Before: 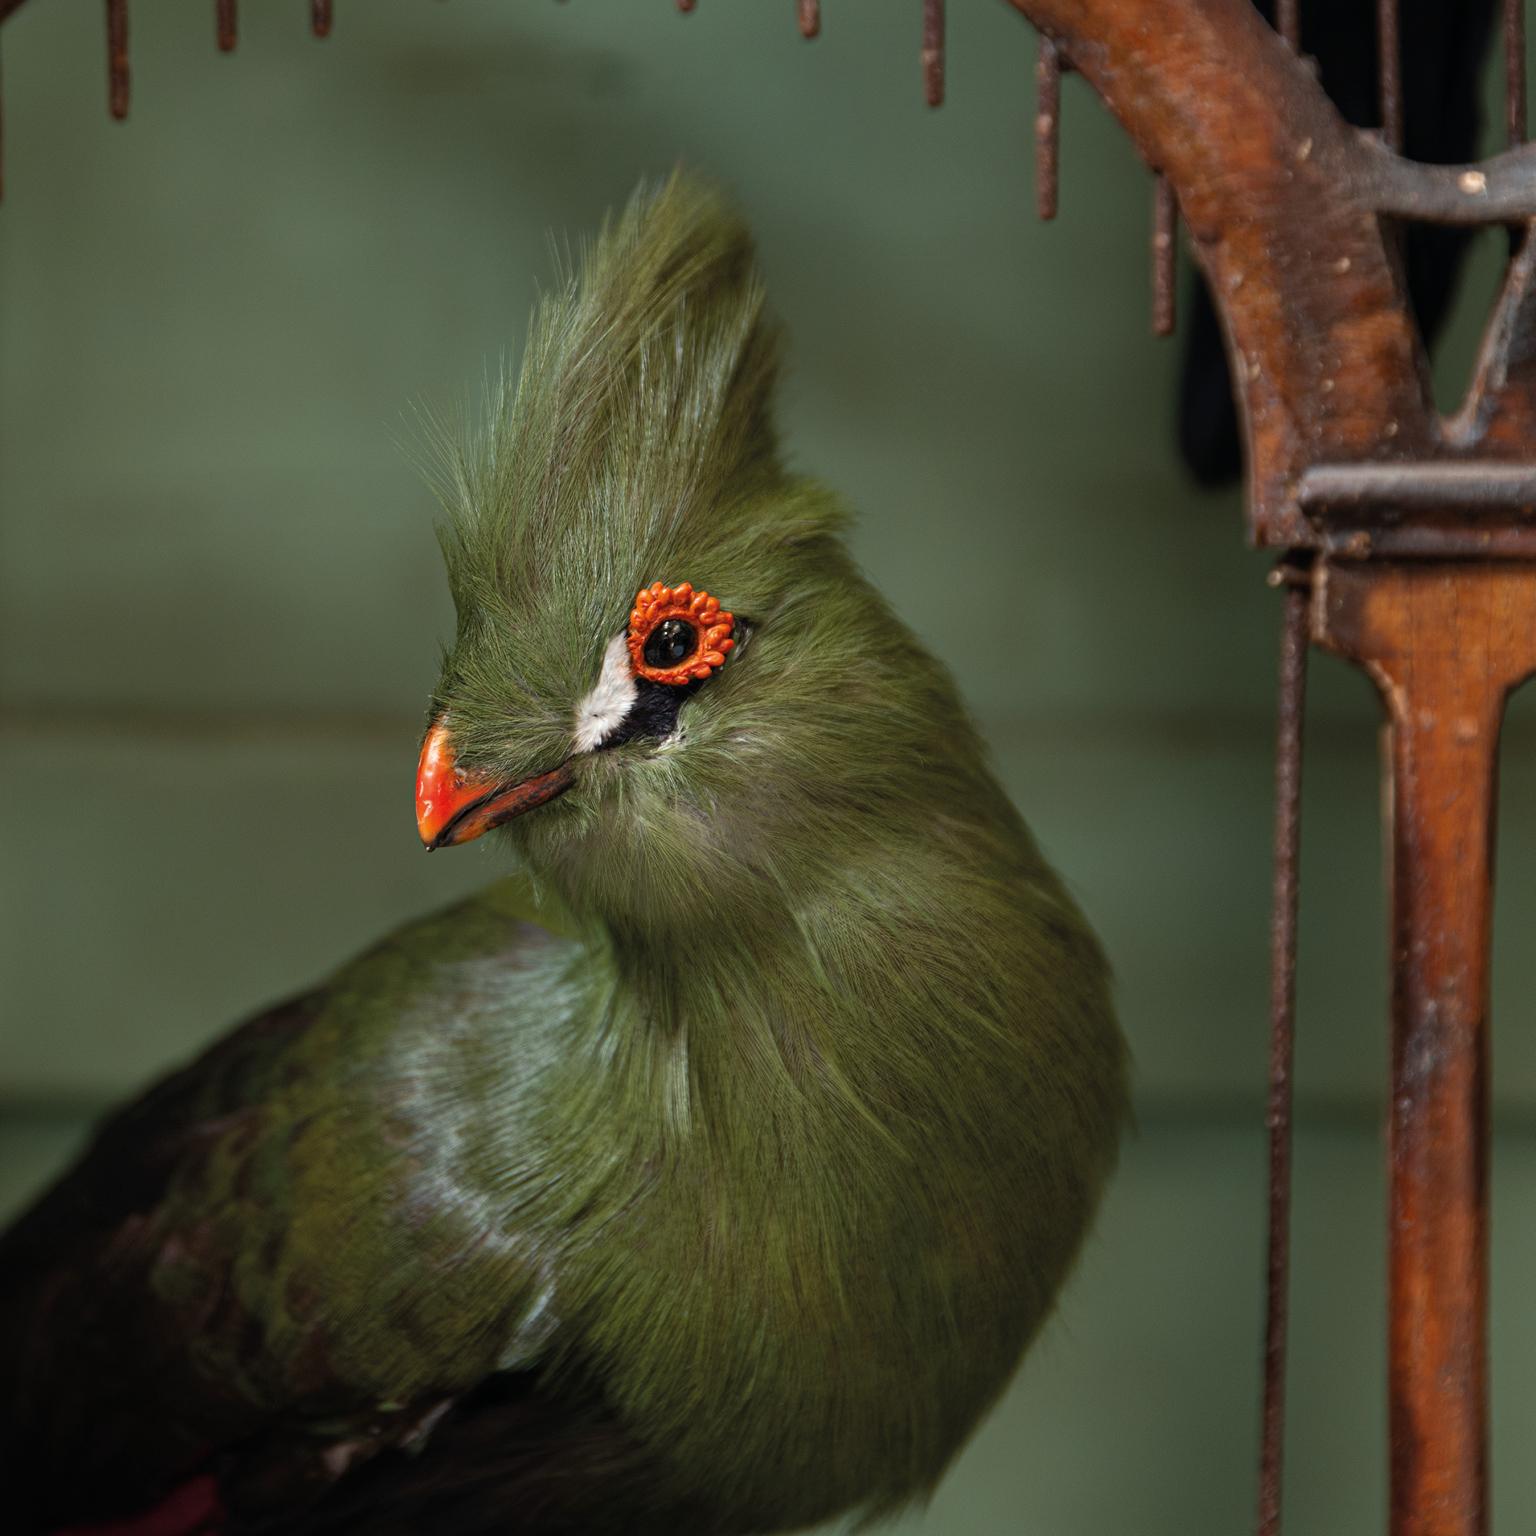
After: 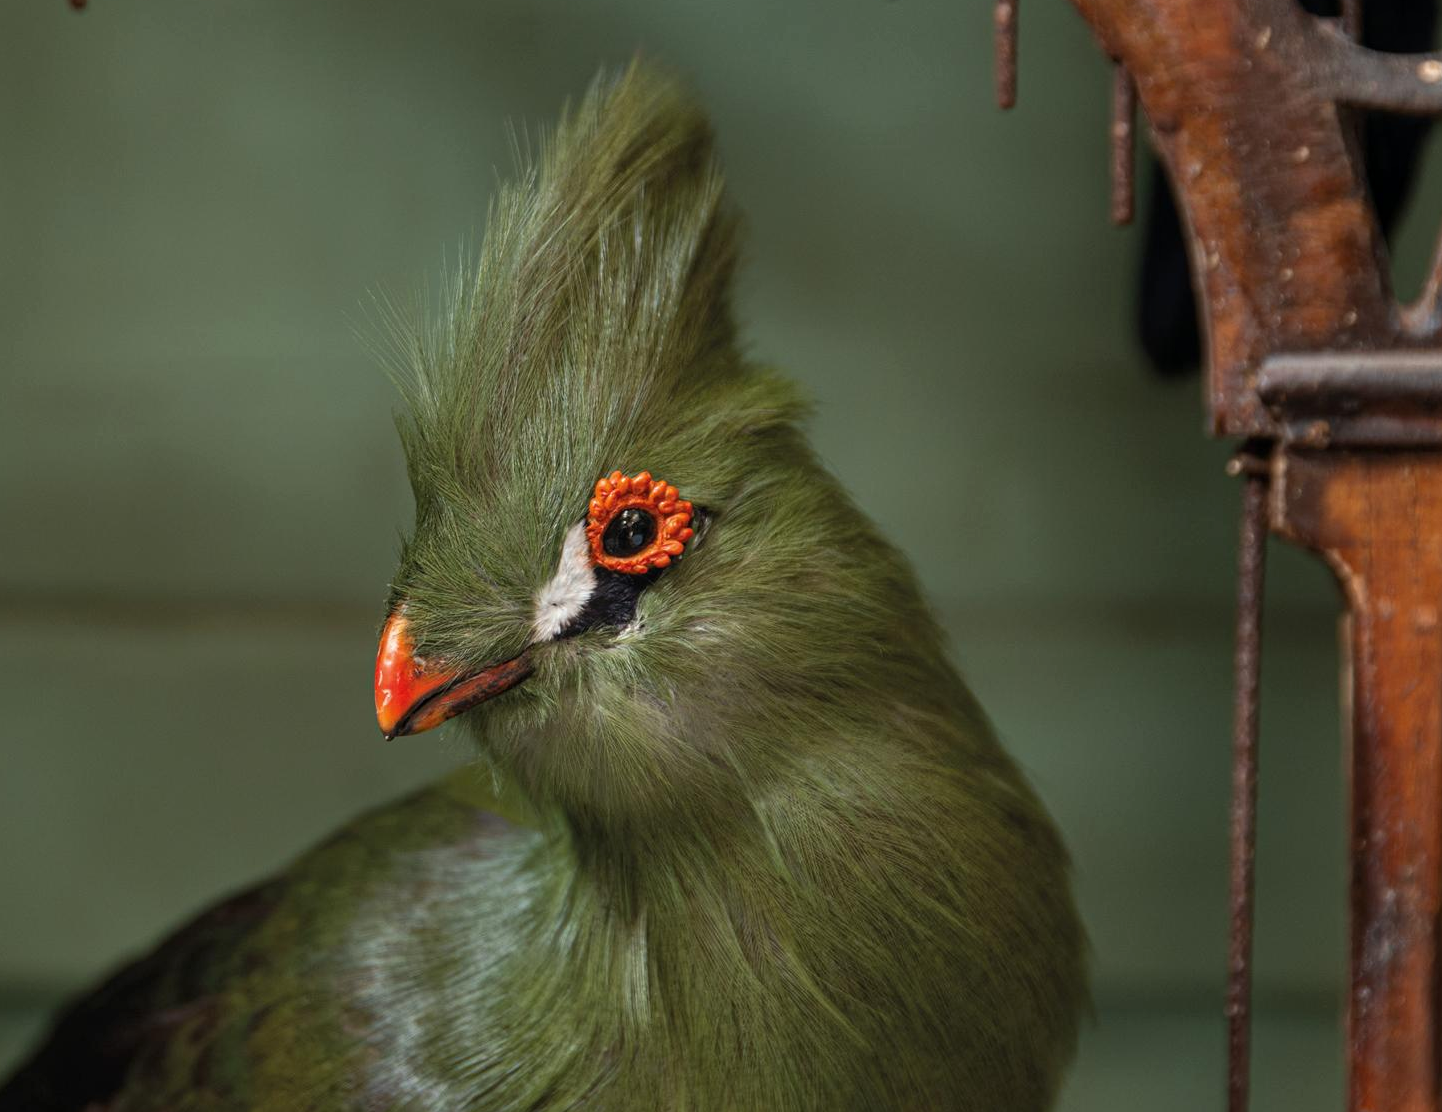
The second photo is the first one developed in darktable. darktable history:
local contrast: detail 110%
crop: left 2.7%, top 7.269%, right 3.4%, bottom 20.3%
exposure: black level correction 0, exposure 0 EV, compensate highlight preservation false
